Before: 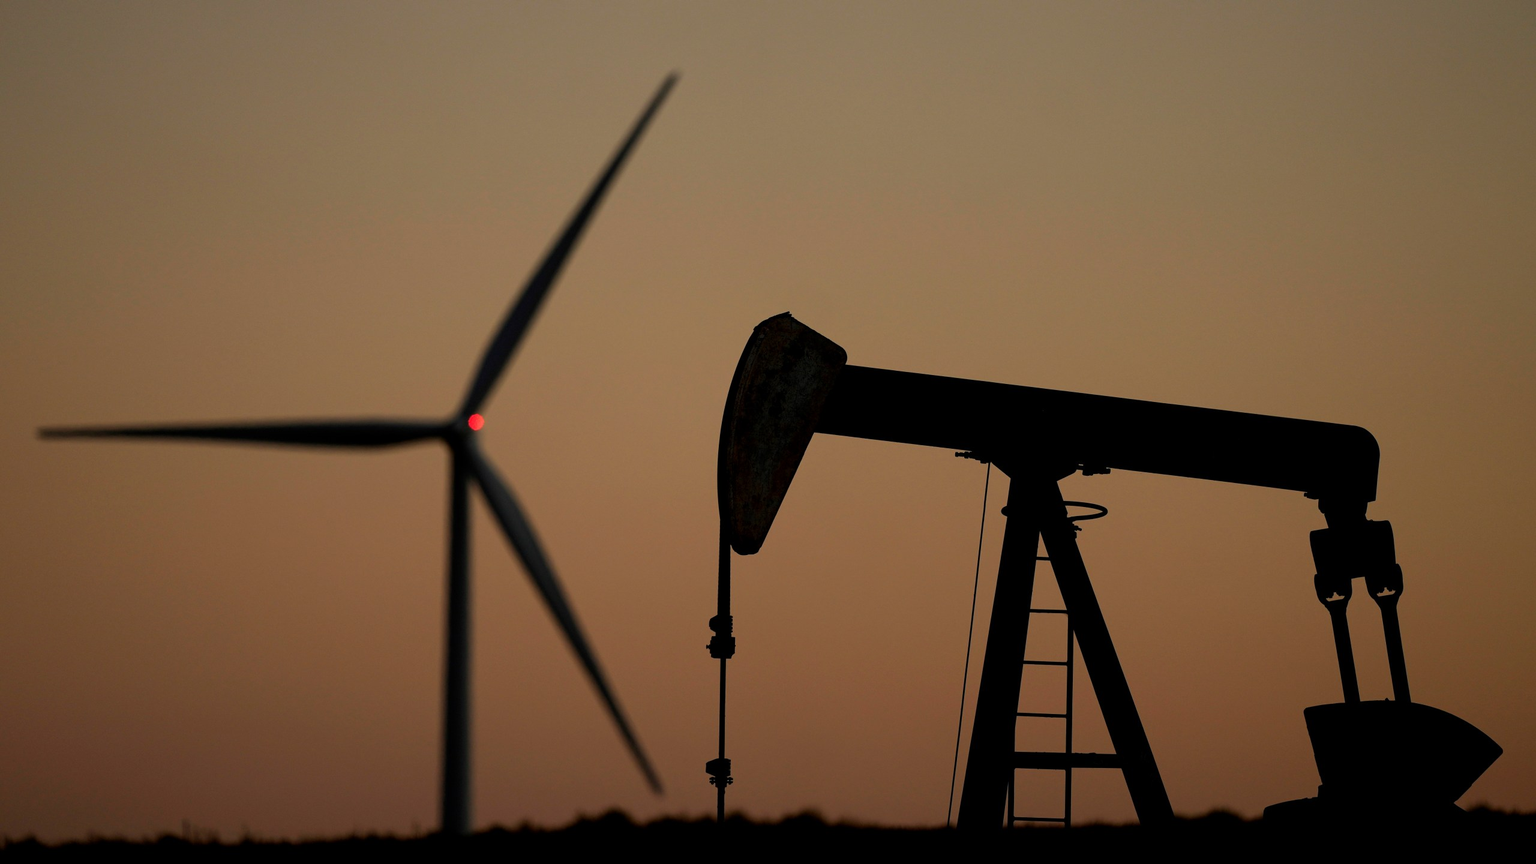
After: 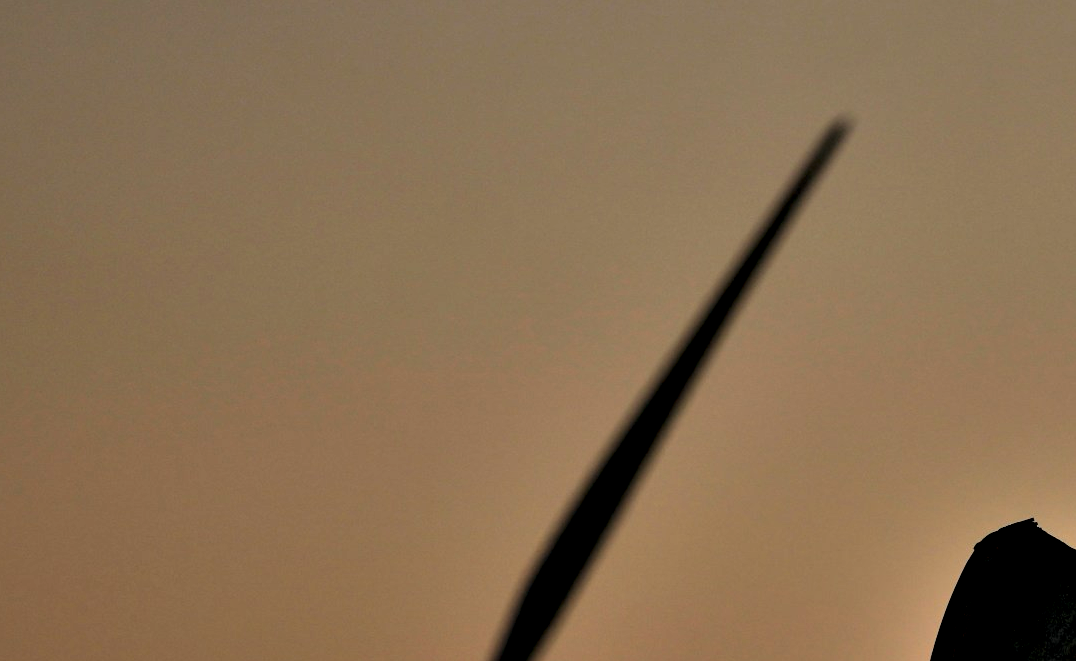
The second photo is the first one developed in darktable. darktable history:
crop and rotate: left 11.04%, top 0.089%, right 46.926%, bottom 53.999%
shadows and highlights: white point adjustment 0.068, highlights color adjustment 89.8%, soften with gaussian
contrast equalizer: octaves 7, y [[0.6 ×6], [0.55 ×6], [0 ×6], [0 ×6], [0 ×6]]
